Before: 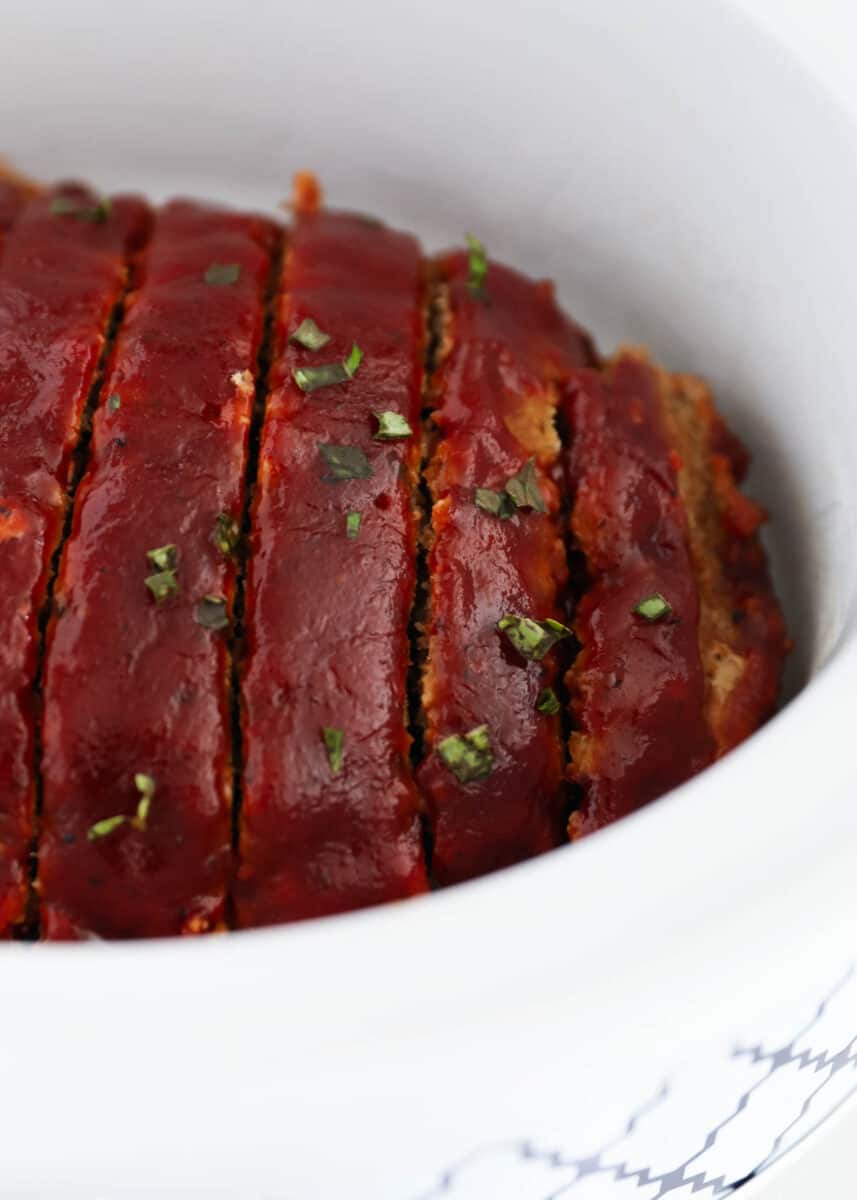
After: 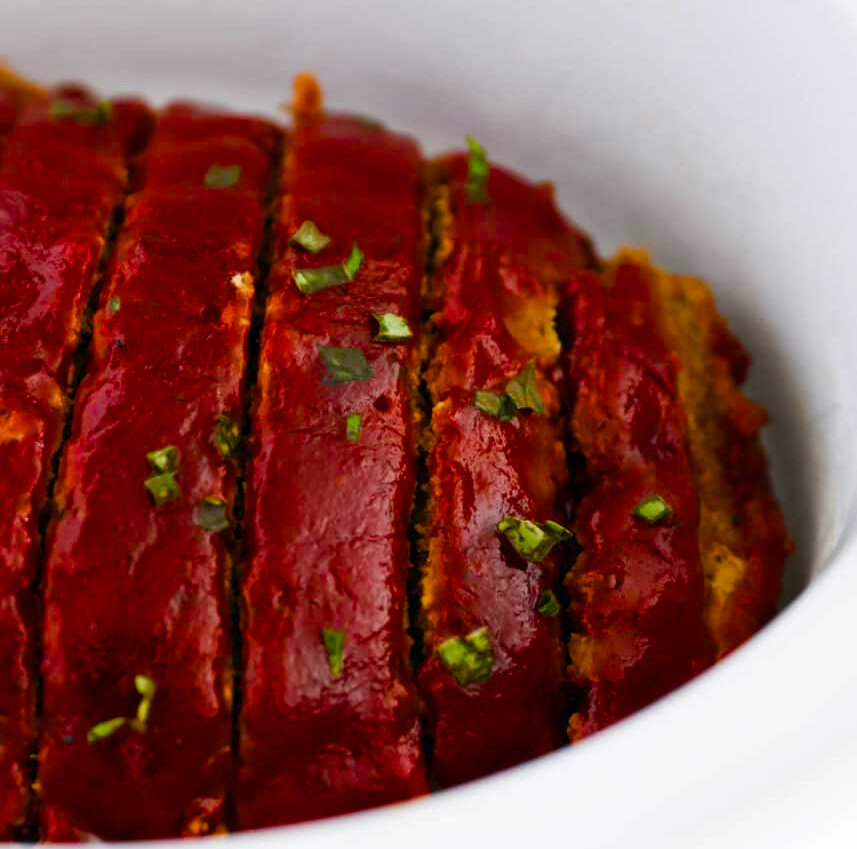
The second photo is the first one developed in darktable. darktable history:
crop and rotate: top 8.195%, bottom 21.015%
color balance rgb: shadows lift › luminance -8.082%, shadows lift › chroma 2.233%, shadows lift › hue 201.08°, linear chroma grading › global chroma 14.683%, perceptual saturation grading › global saturation 28.101%, perceptual saturation grading › highlights -25.193%, perceptual saturation grading › mid-tones 25.45%, perceptual saturation grading › shadows 49.779%, global vibrance 20%
